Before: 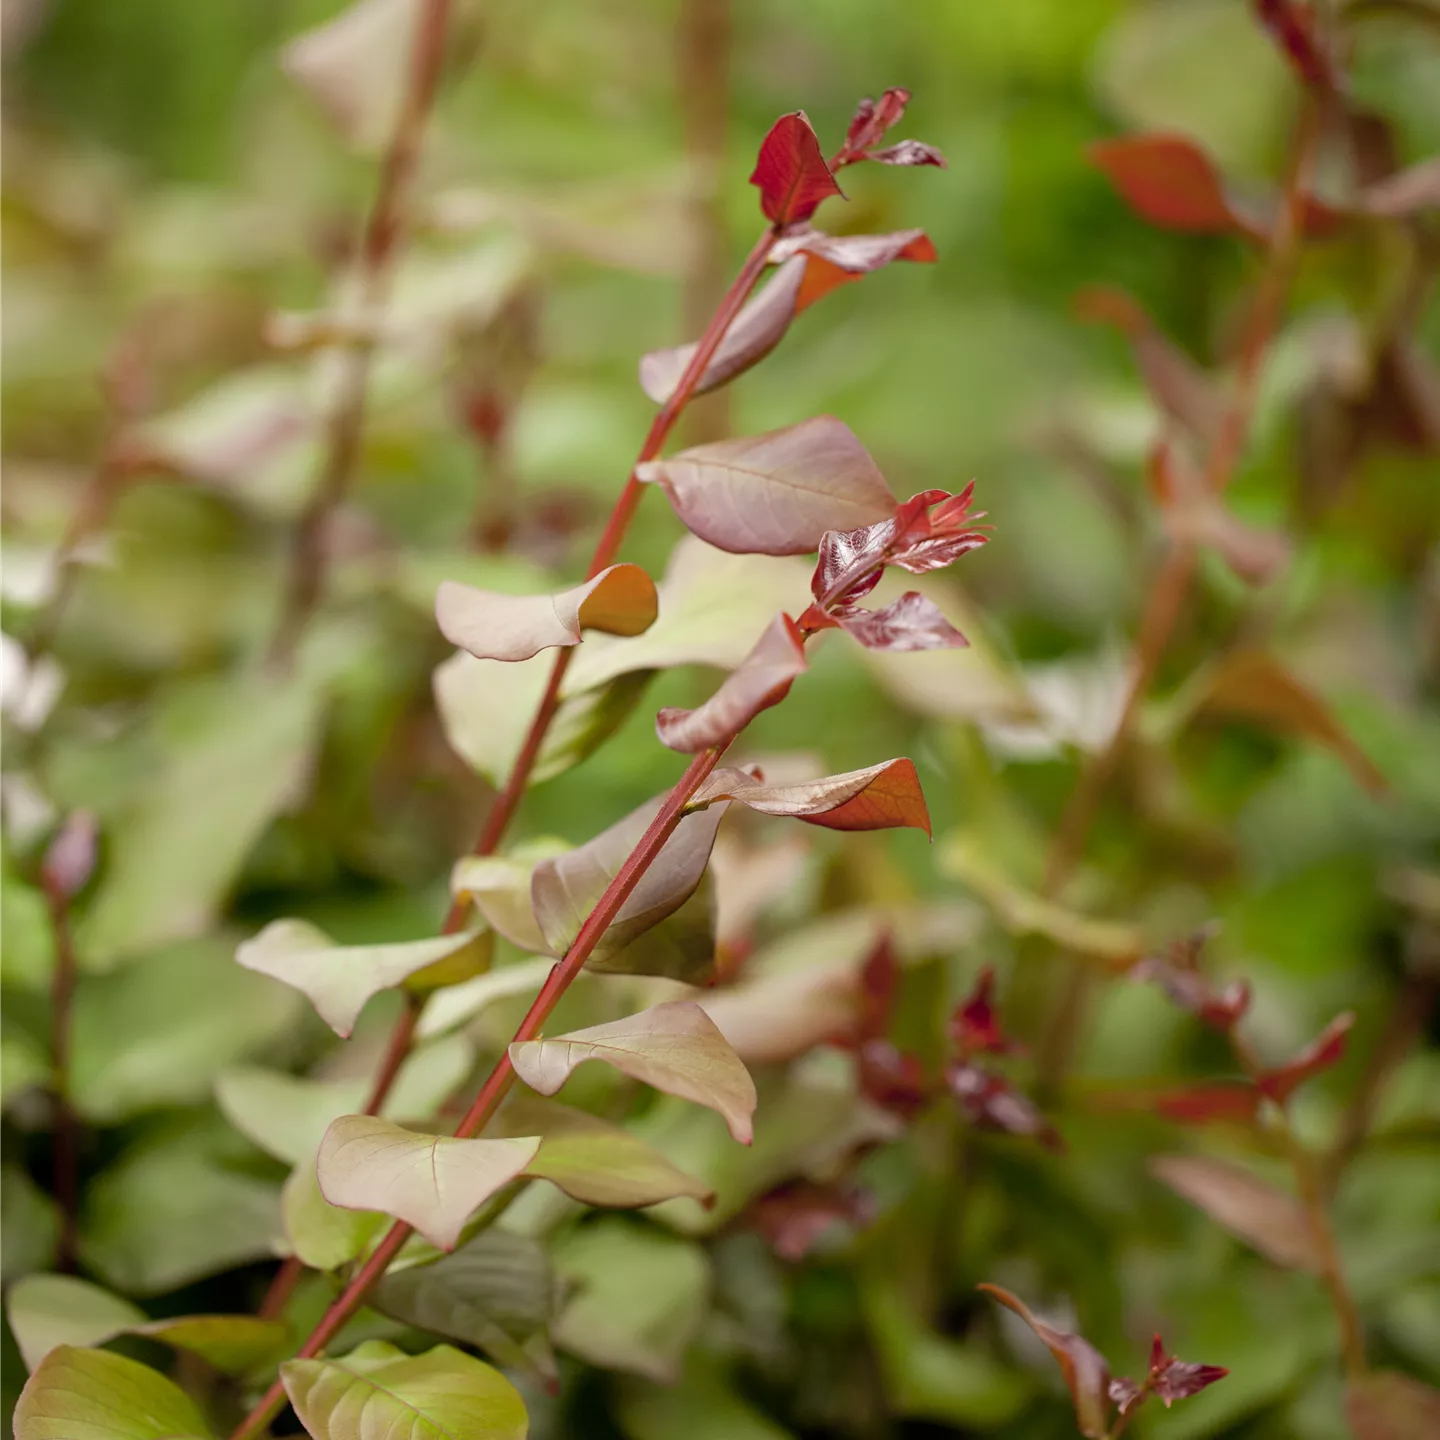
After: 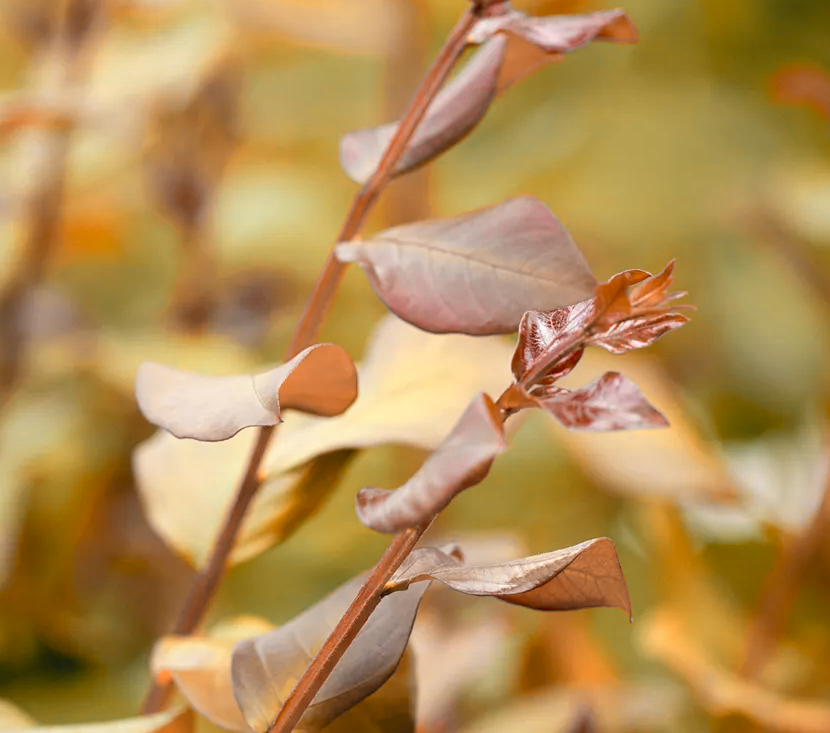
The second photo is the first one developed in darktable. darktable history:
crop: left 20.837%, top 15.298%, right 21.488%, bottom 33.753%
color zones: curves: ch0 [(0.009, 0.528) (0.136, 0.6) (0.255, 0.586) (0.39, 0.528) (0.522, 0.584) (0.686, 0.736) (0.849, 0.561)]; ch1 [(0.045, 0.781) (0.14, 0.416) (0.257, 0.695) (0.442, 0.032) (0.738, 0.338) (0.818, 0.632) (0.891, 0.741) (1, 0.704)]; ch2 [(0, 0.667) (0.141, 0.52) (0.26, 0.37) (0.474, 0.432) (0.743, 0.286)]
